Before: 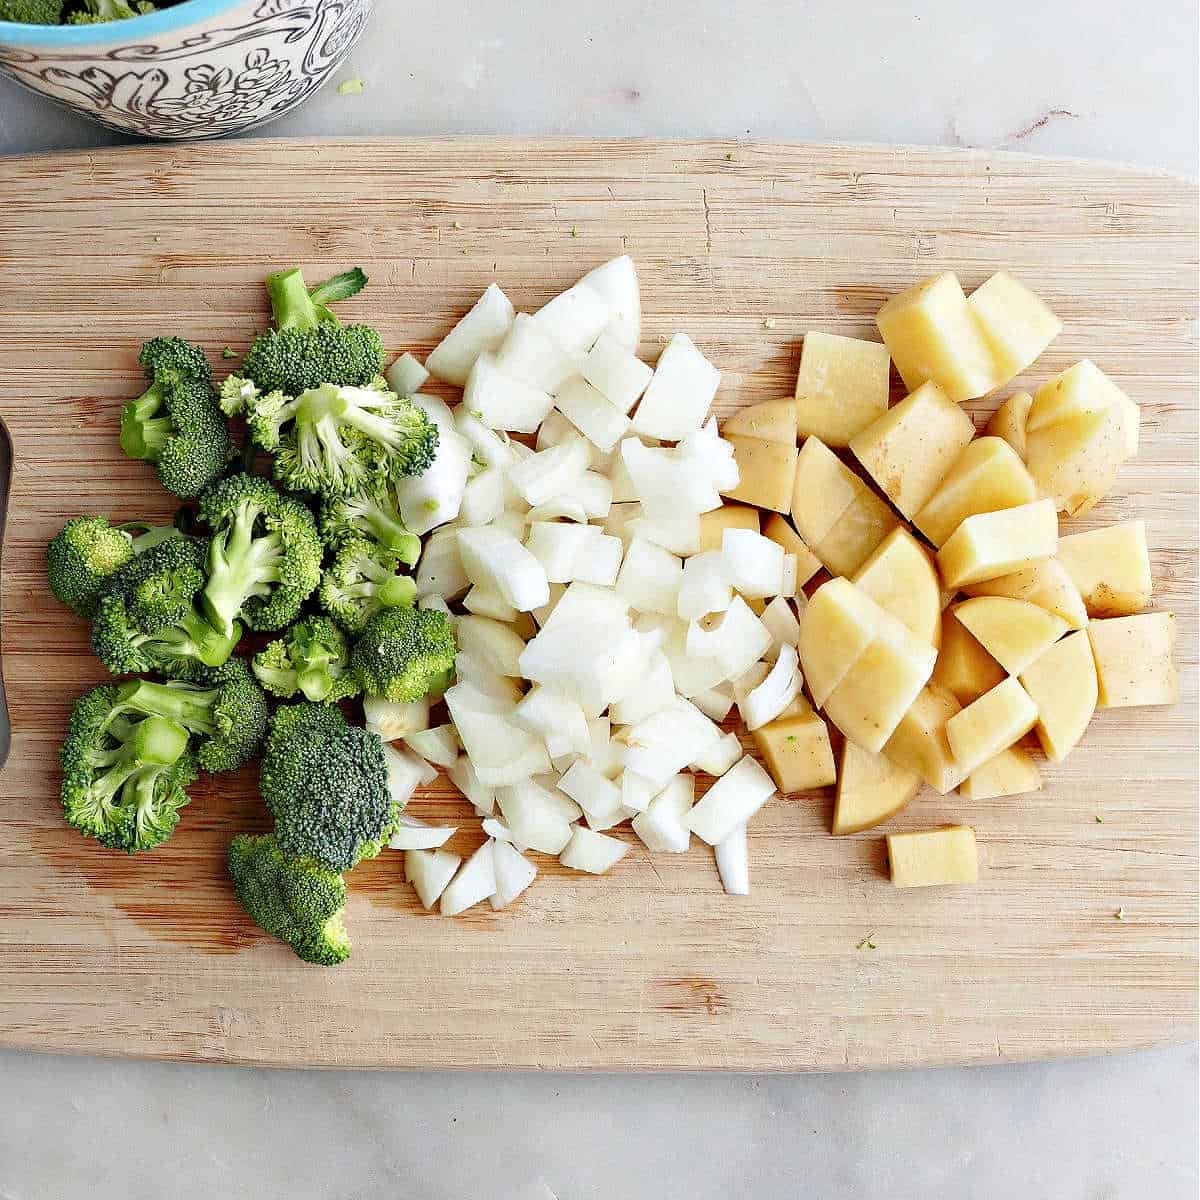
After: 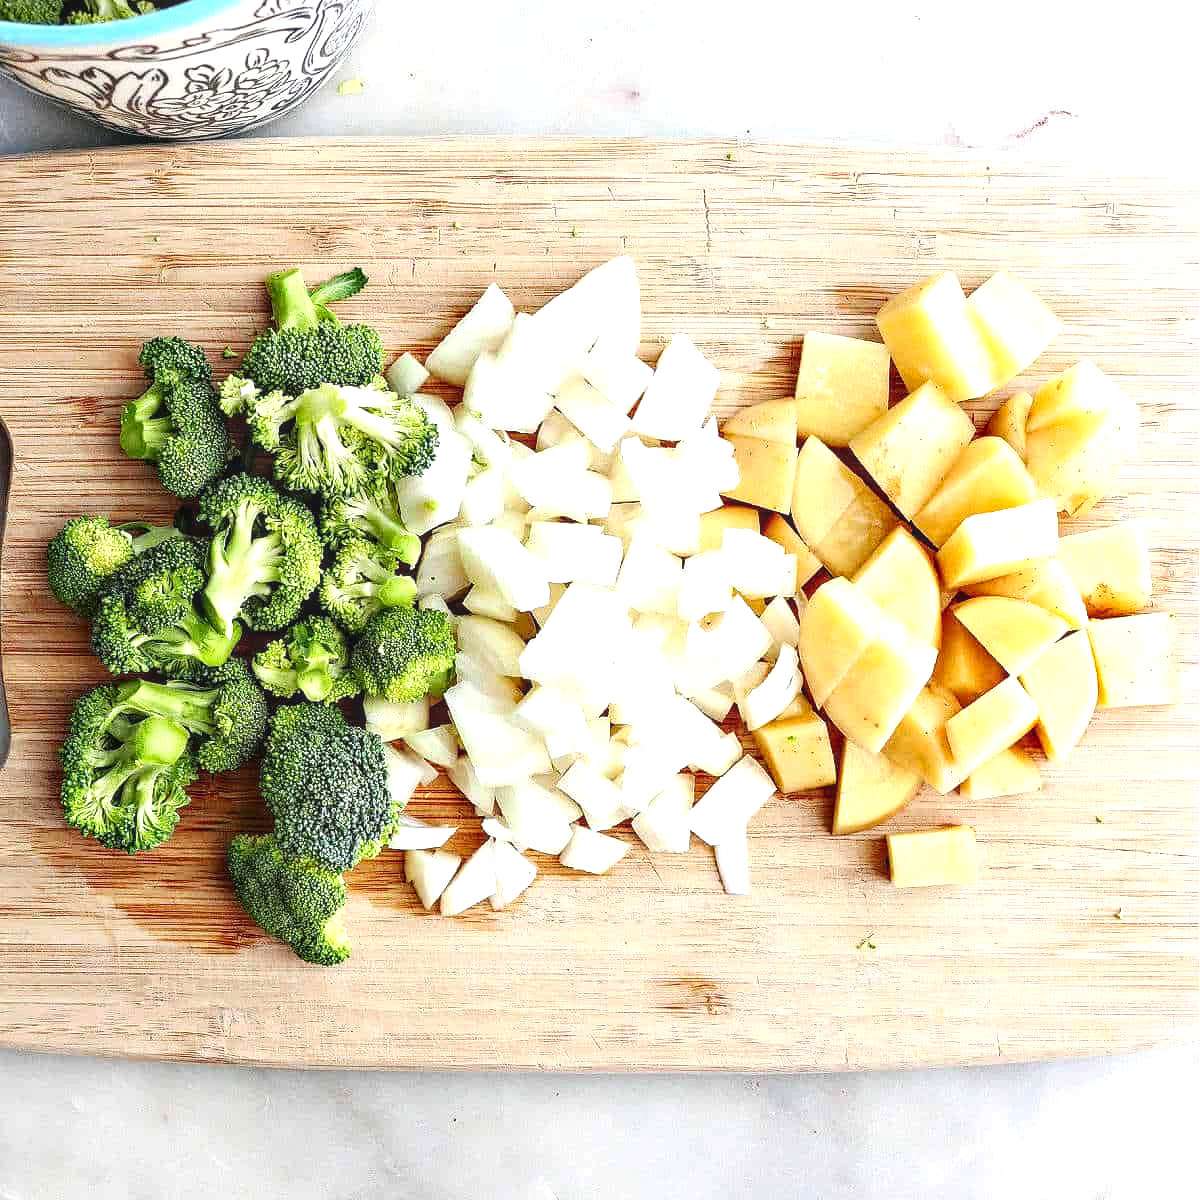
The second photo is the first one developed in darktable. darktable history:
exposure: black level correction -0.005, exposure 0.622 EV, compensate highlight preservation false
tone equalizer: on, module defaults
contrast brightness saturation: contrast 0.152, brightness -0.01, saturation 0.095
local contrast: detail 130%
